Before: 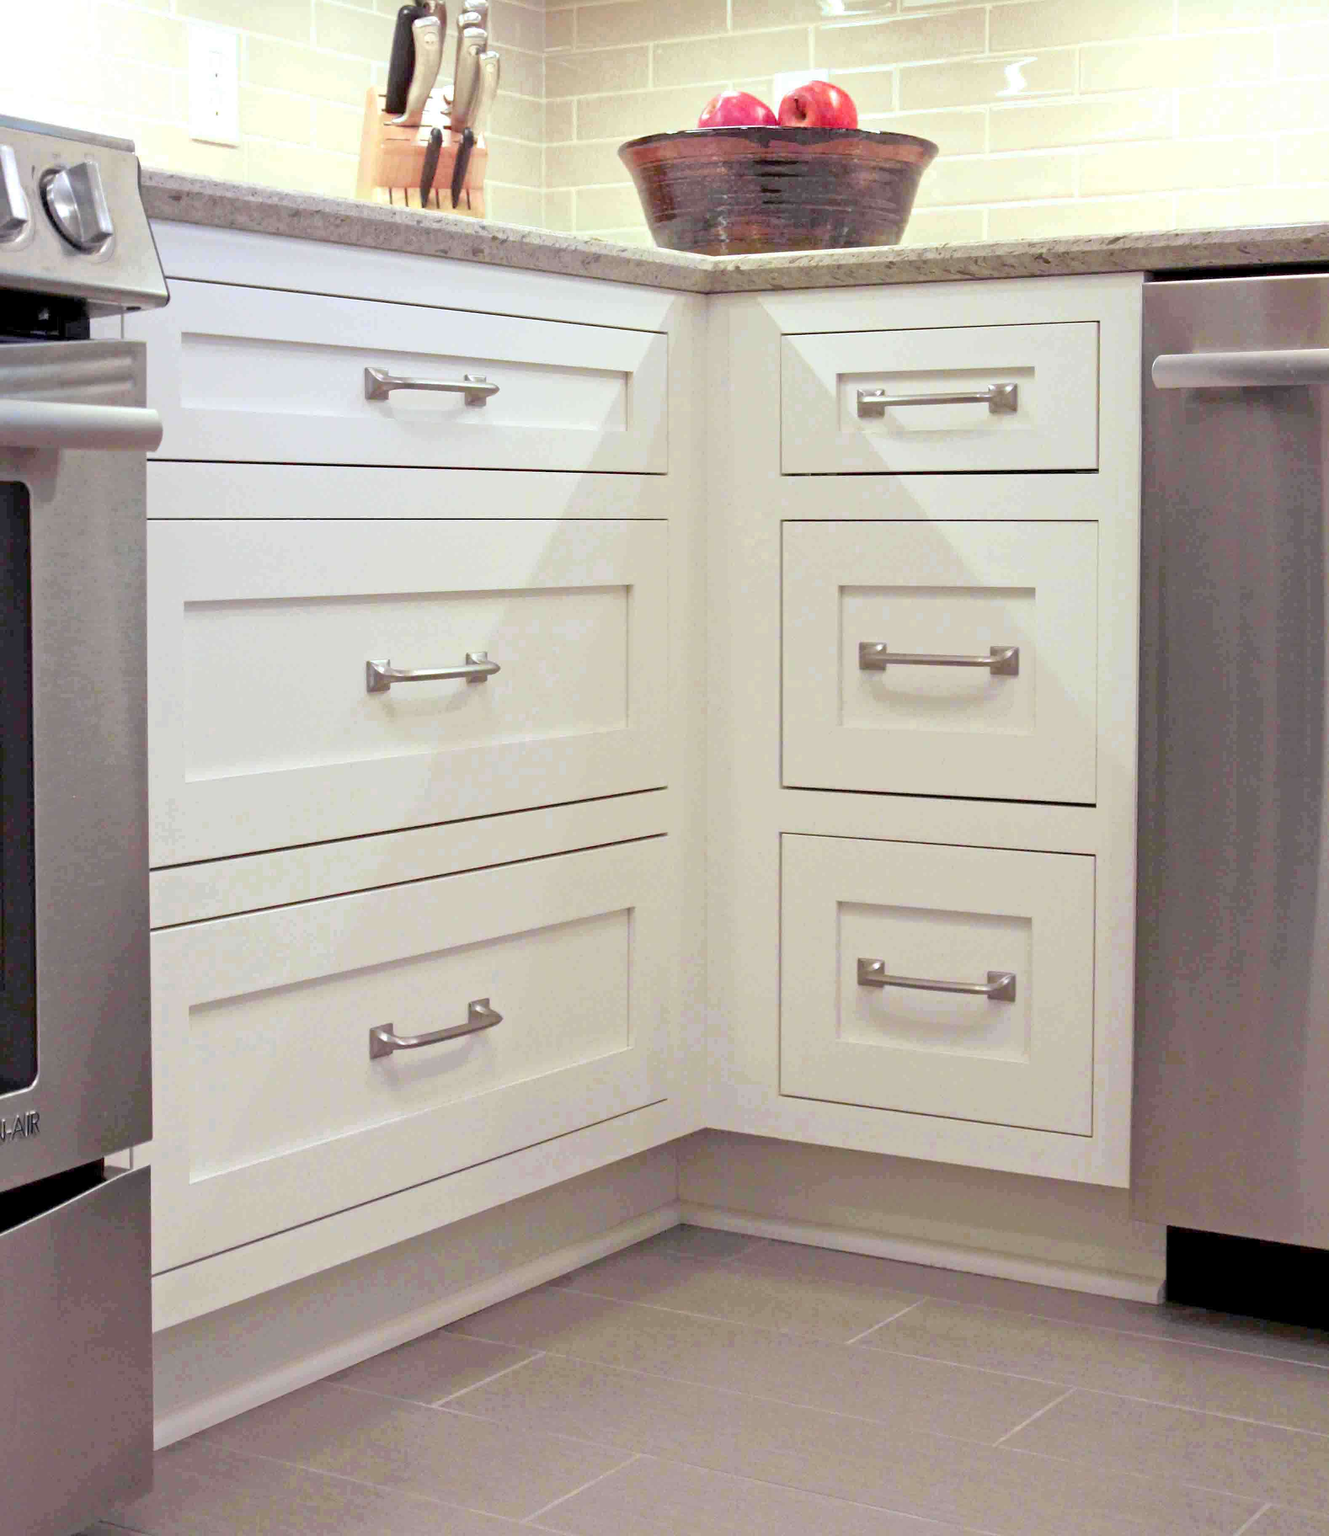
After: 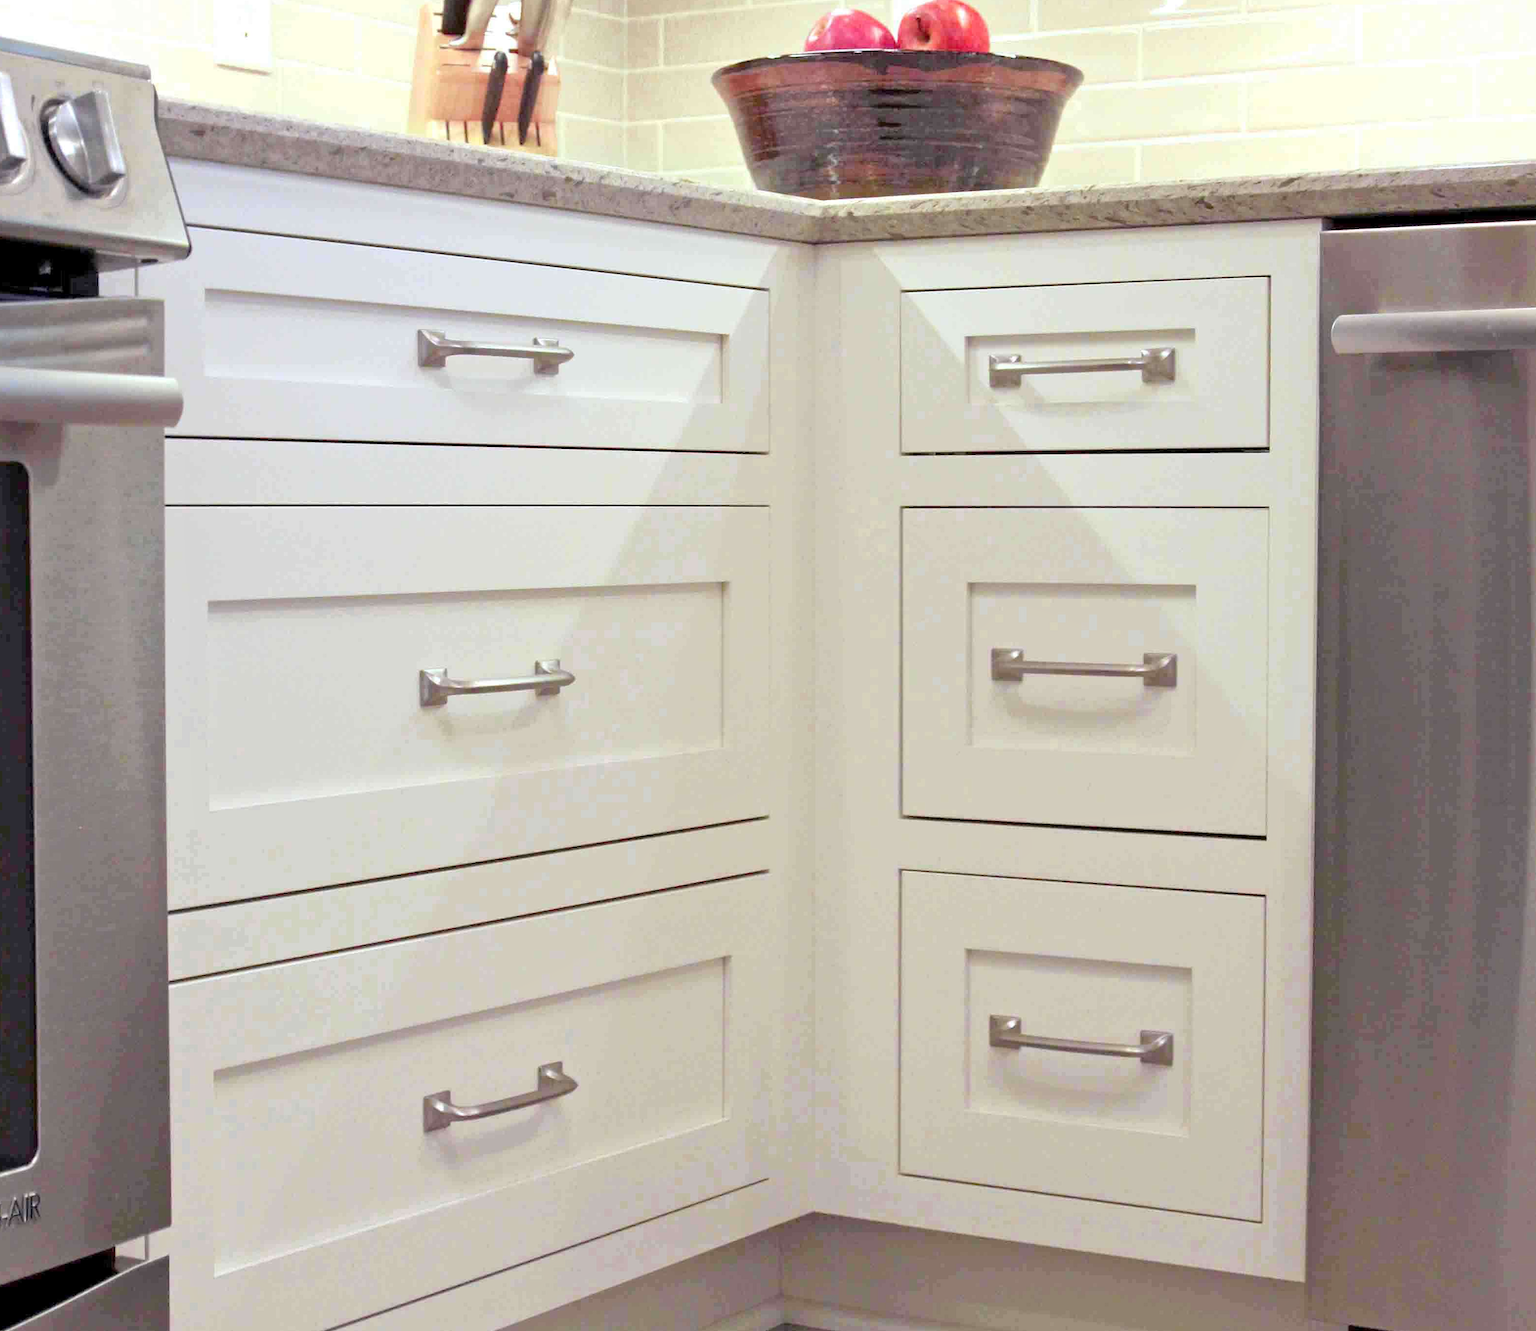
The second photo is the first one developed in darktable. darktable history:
crop: left 0.387%, top 5.469%, bottom 19.809%
tone equalizer: on, module defaults
